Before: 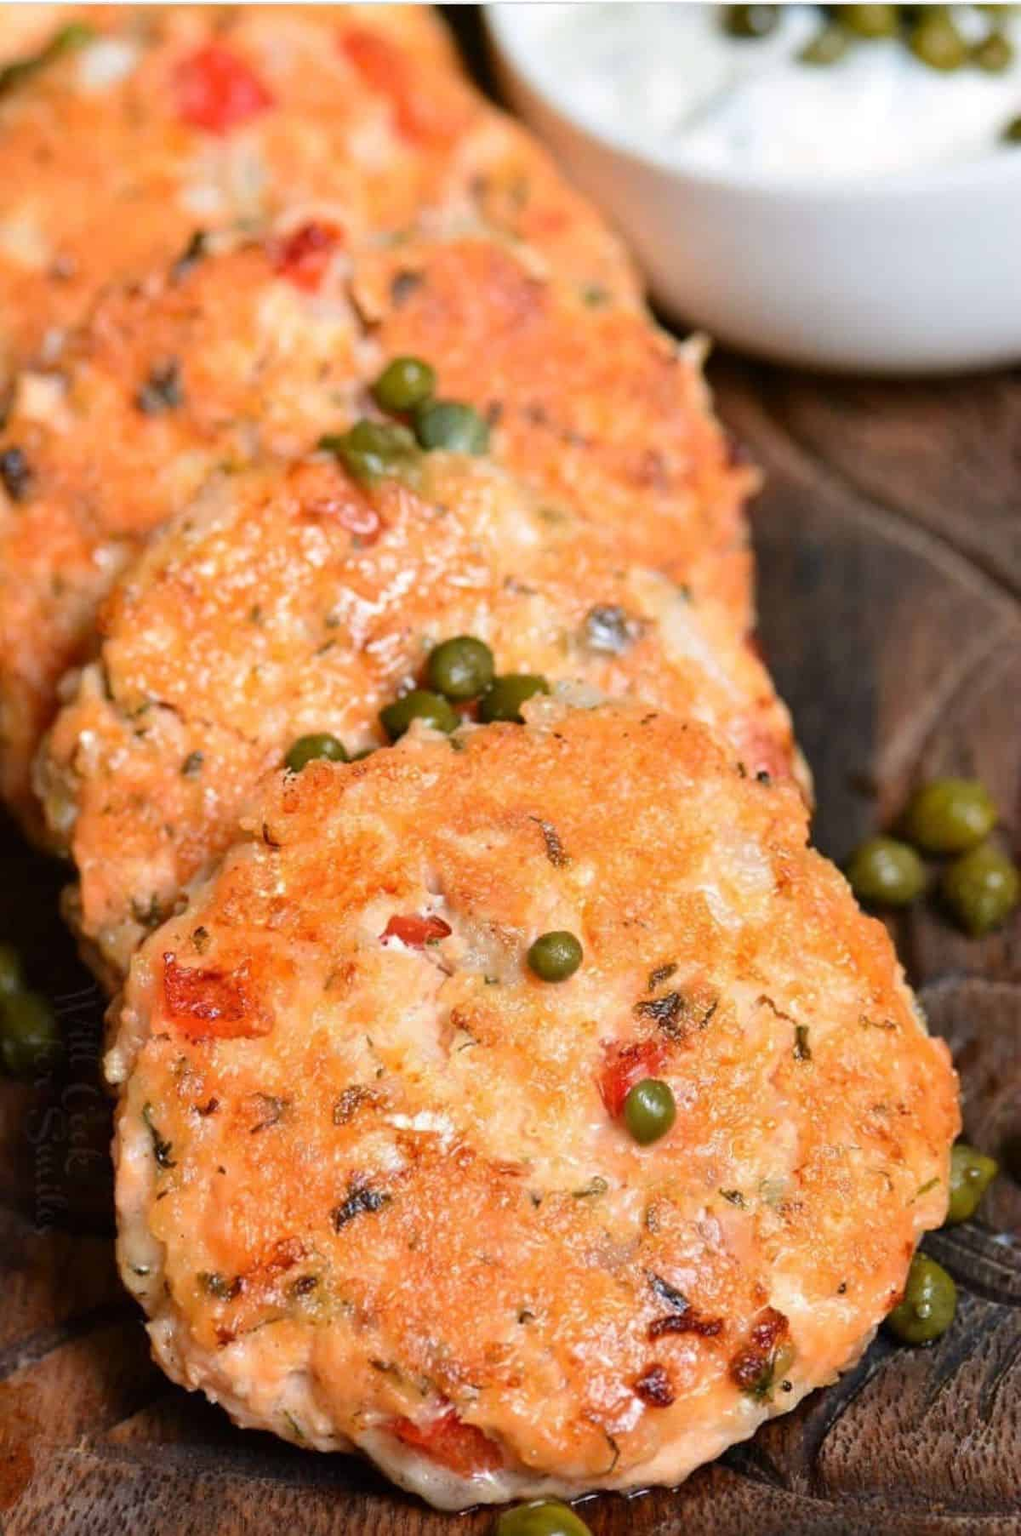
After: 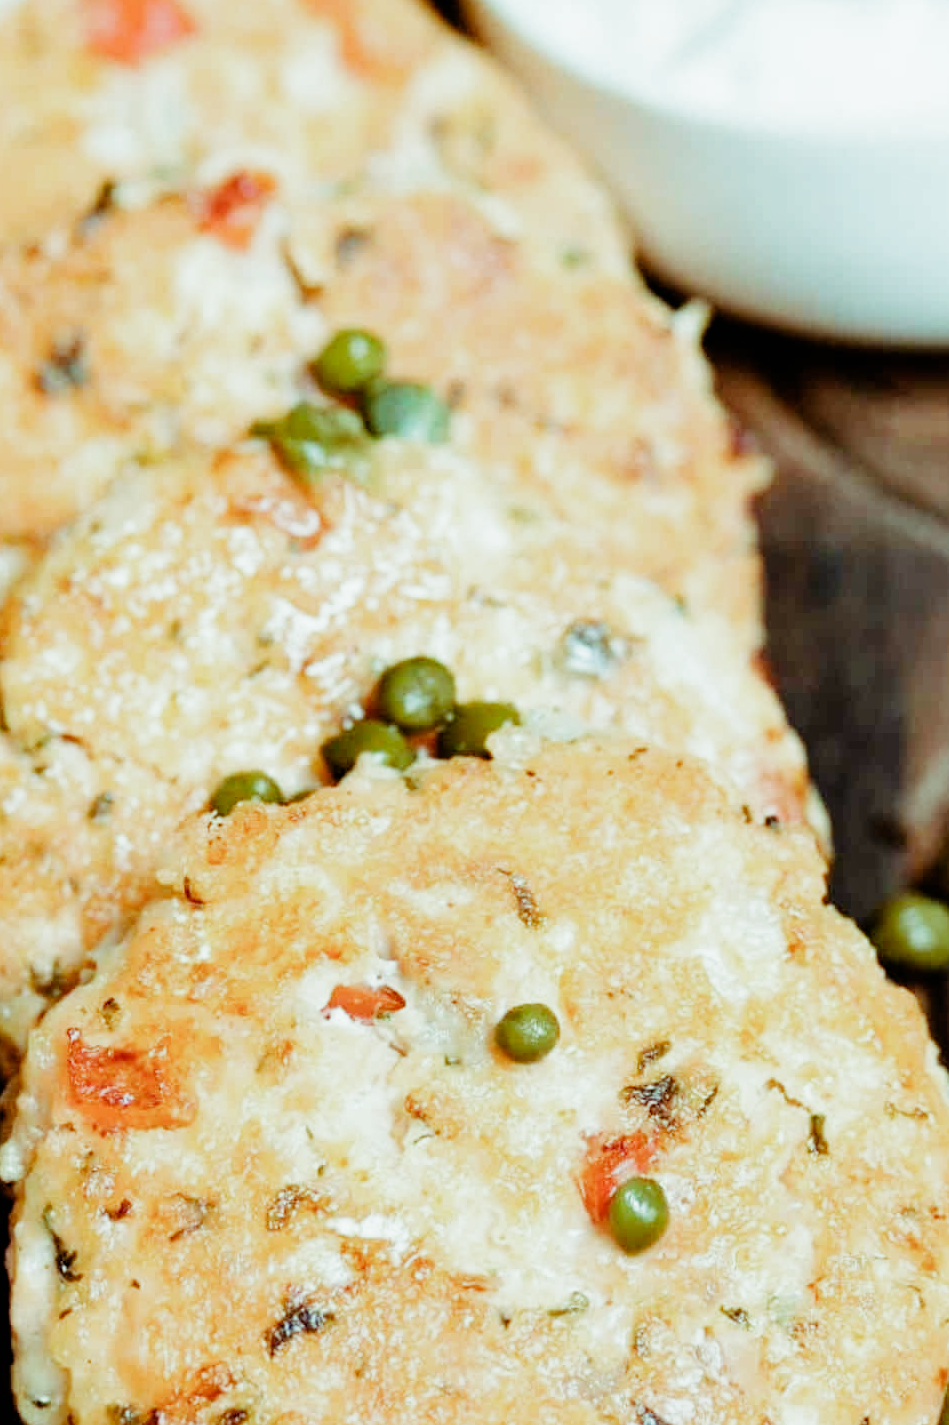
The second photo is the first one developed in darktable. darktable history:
crop and rotate: left 10.497%, top 5.053%, right 10.337%, bottom 15.998%
tone equalizer: -8 EV -0.783 EV, -7 EV -0.679 EV, -6 EV -0.589 EV, -5 EV -0.409 EV, -3 EV 0.372 EV, -2 EV 0.6 EV, -1 EV 0.691 EV, +0 EV 0.732 EV, mask exposure compensation -0.505 EV
color balance rgb: highlights gain › chroma 7.396%, highlights gain › hue 187.94°, perceptual saturation grading › global saturation 0.121%, perceptual brilliance grading › highlights 9.458%, perceptual brilliance grading › mid-tones 4.889%
filmic rgb: black relative exposure -7.65 EV, white relative exposure 4.56 EV, hardness 3.61, preserve chrominance no, color science v5 (2021)
